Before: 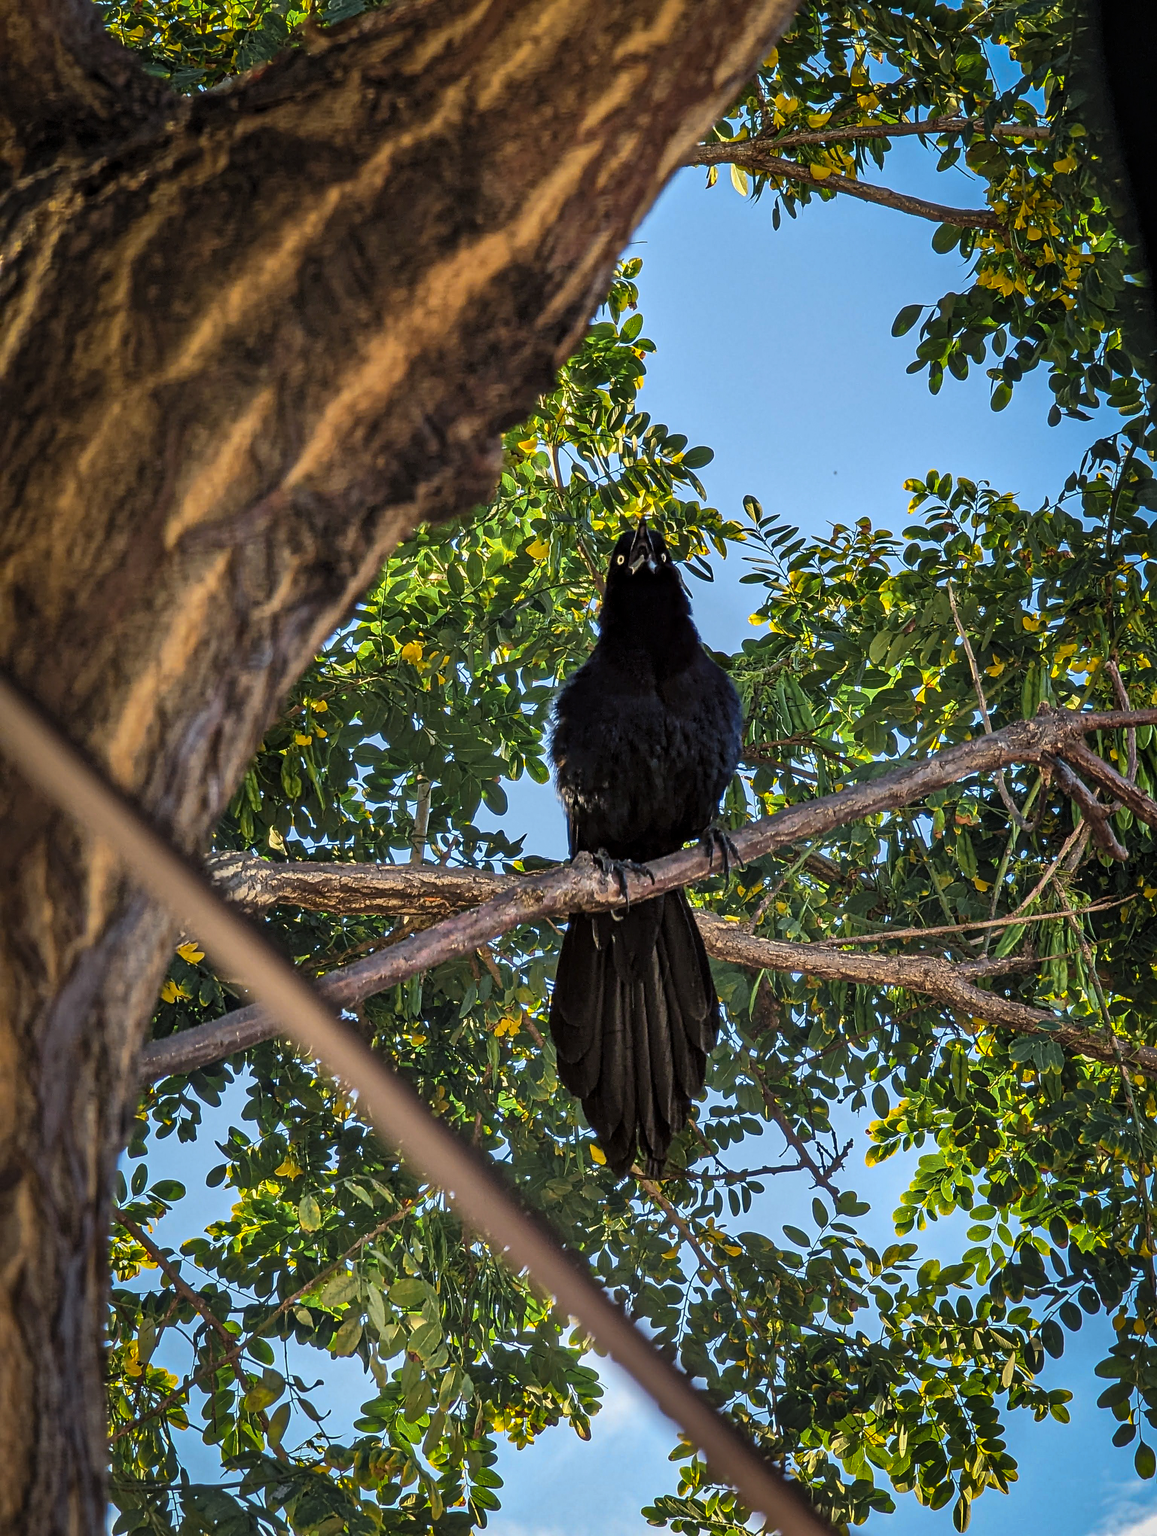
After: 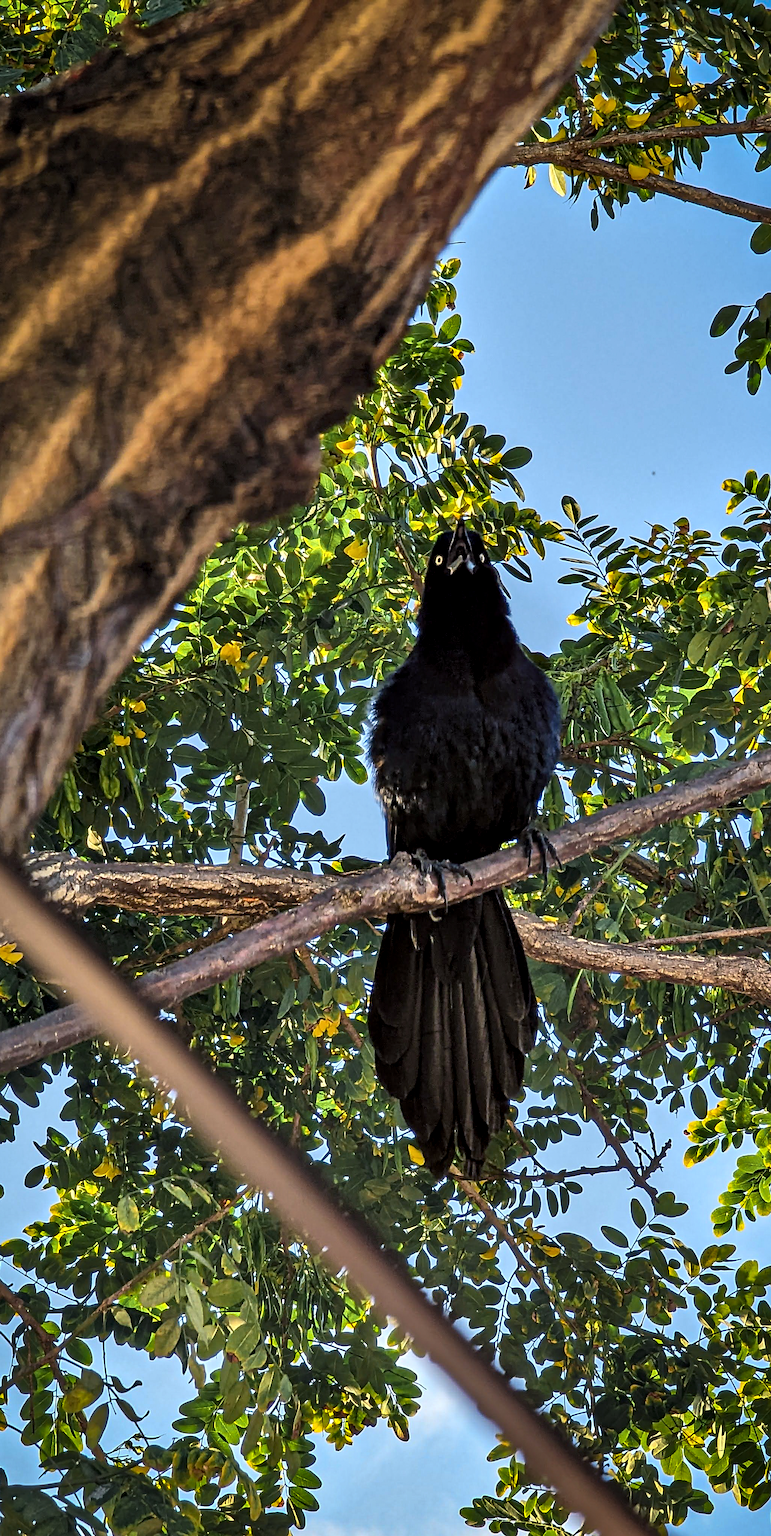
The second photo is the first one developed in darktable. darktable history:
crop and rotate: left 15.754%, right 17.579%
contrast equalizer: octaves 7, y [[0.6 ×6], [0.55 ×6], [0 ×6], [0 ×6], [0 ×6]], mix 0.3
